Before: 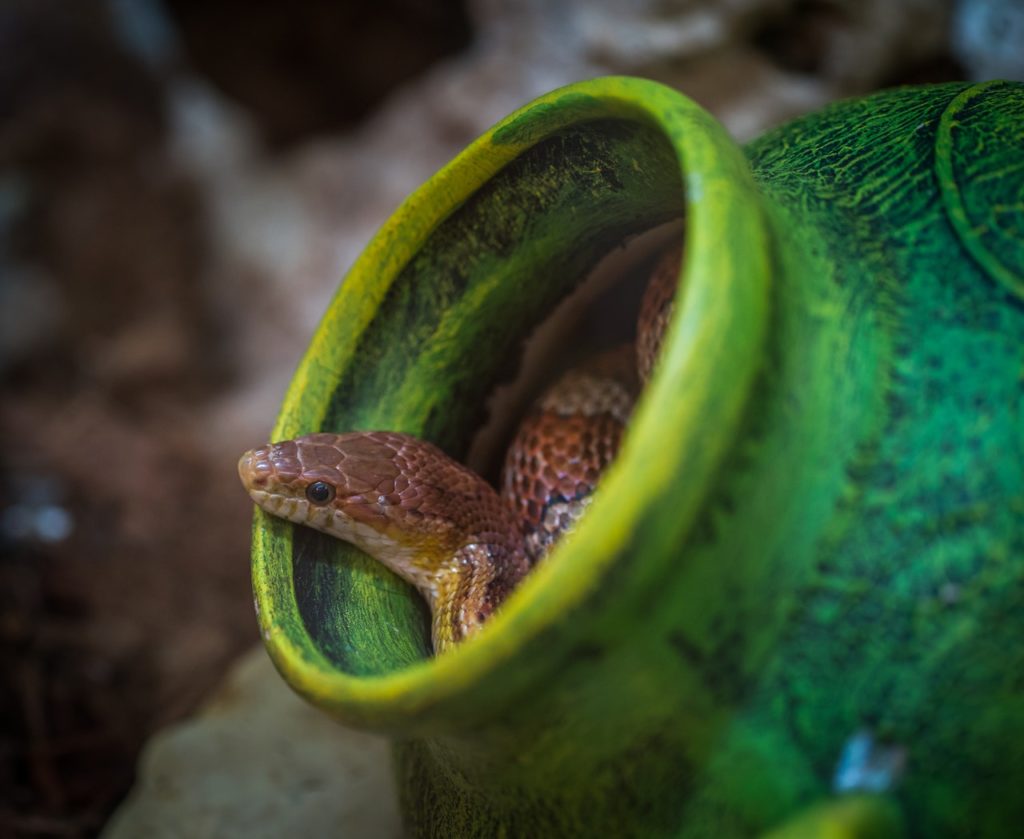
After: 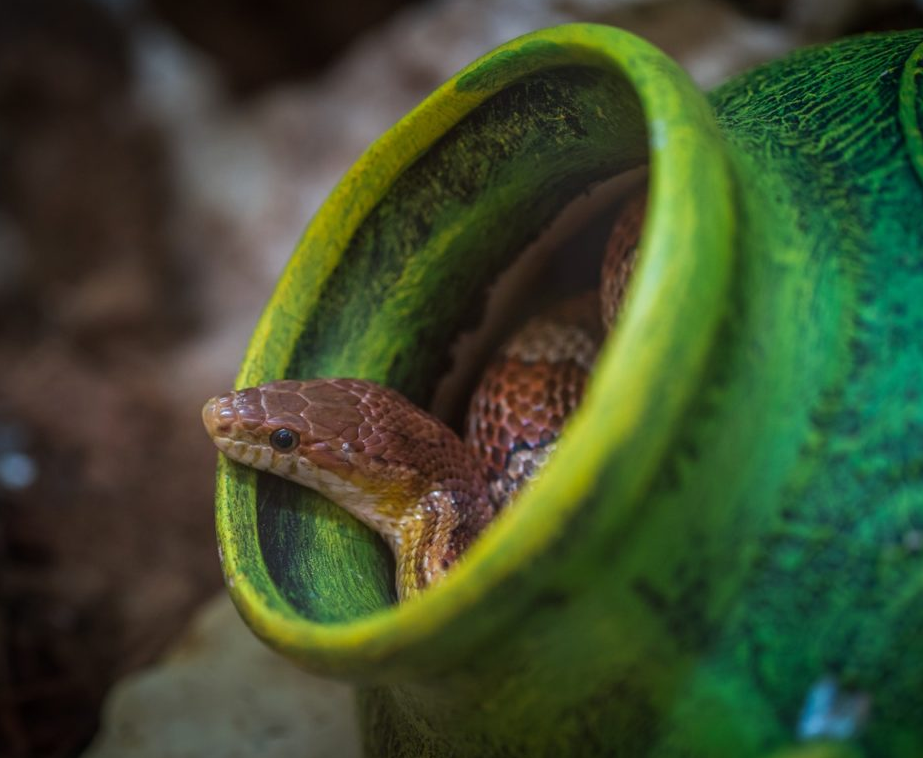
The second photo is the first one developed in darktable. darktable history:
crop: left 3.58%, top 6.407%, right 6.264%, bottom 3.237%
tone equalizer: on, module defaults
